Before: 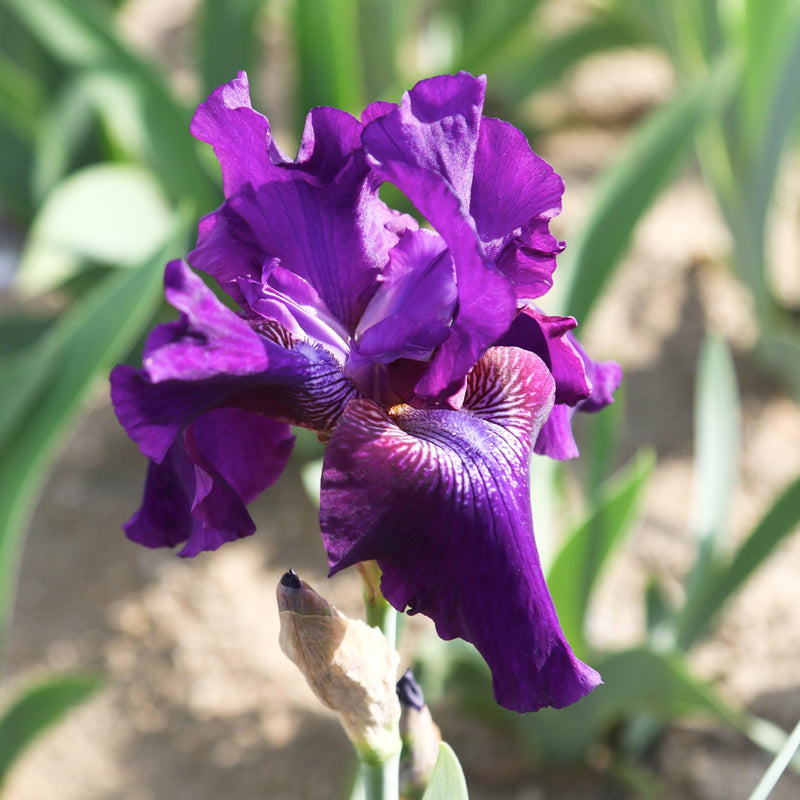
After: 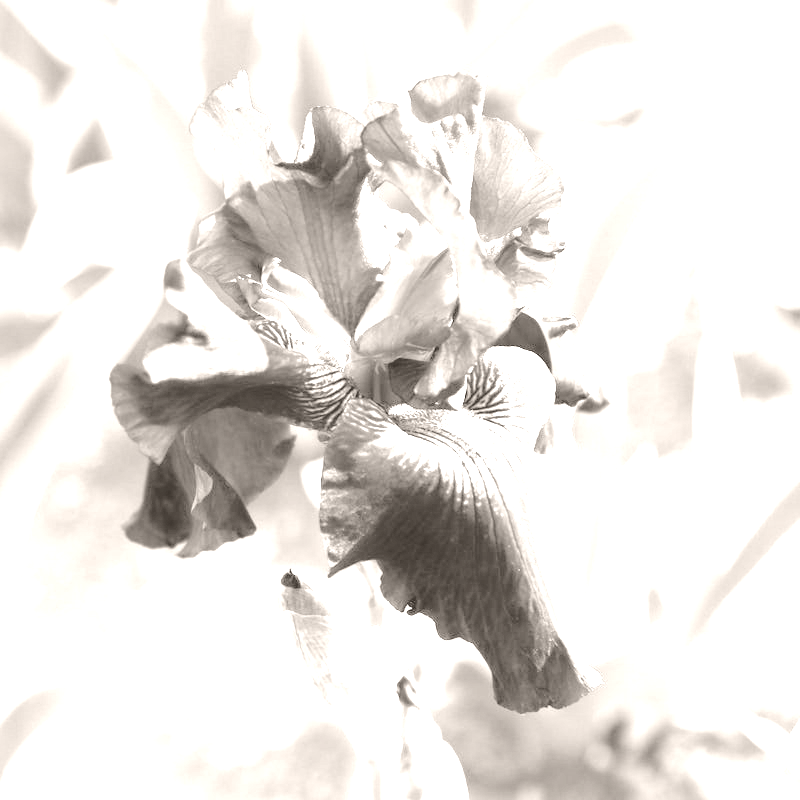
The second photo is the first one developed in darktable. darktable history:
tone equalizer: -8 EV -1.84 EV, -7 EV -1.16 EV, -6 EV -1.62 EV, smoothing diameter 25%, edges refinement/feathering 10, preserve details guided filter
exposure: black level correction 0.009, exposure 1.425 EV, compensate highlight preservation false
colorize: hue 34.49°, saturation 35.33%, source mix 100%, lightness 55%, version 1
